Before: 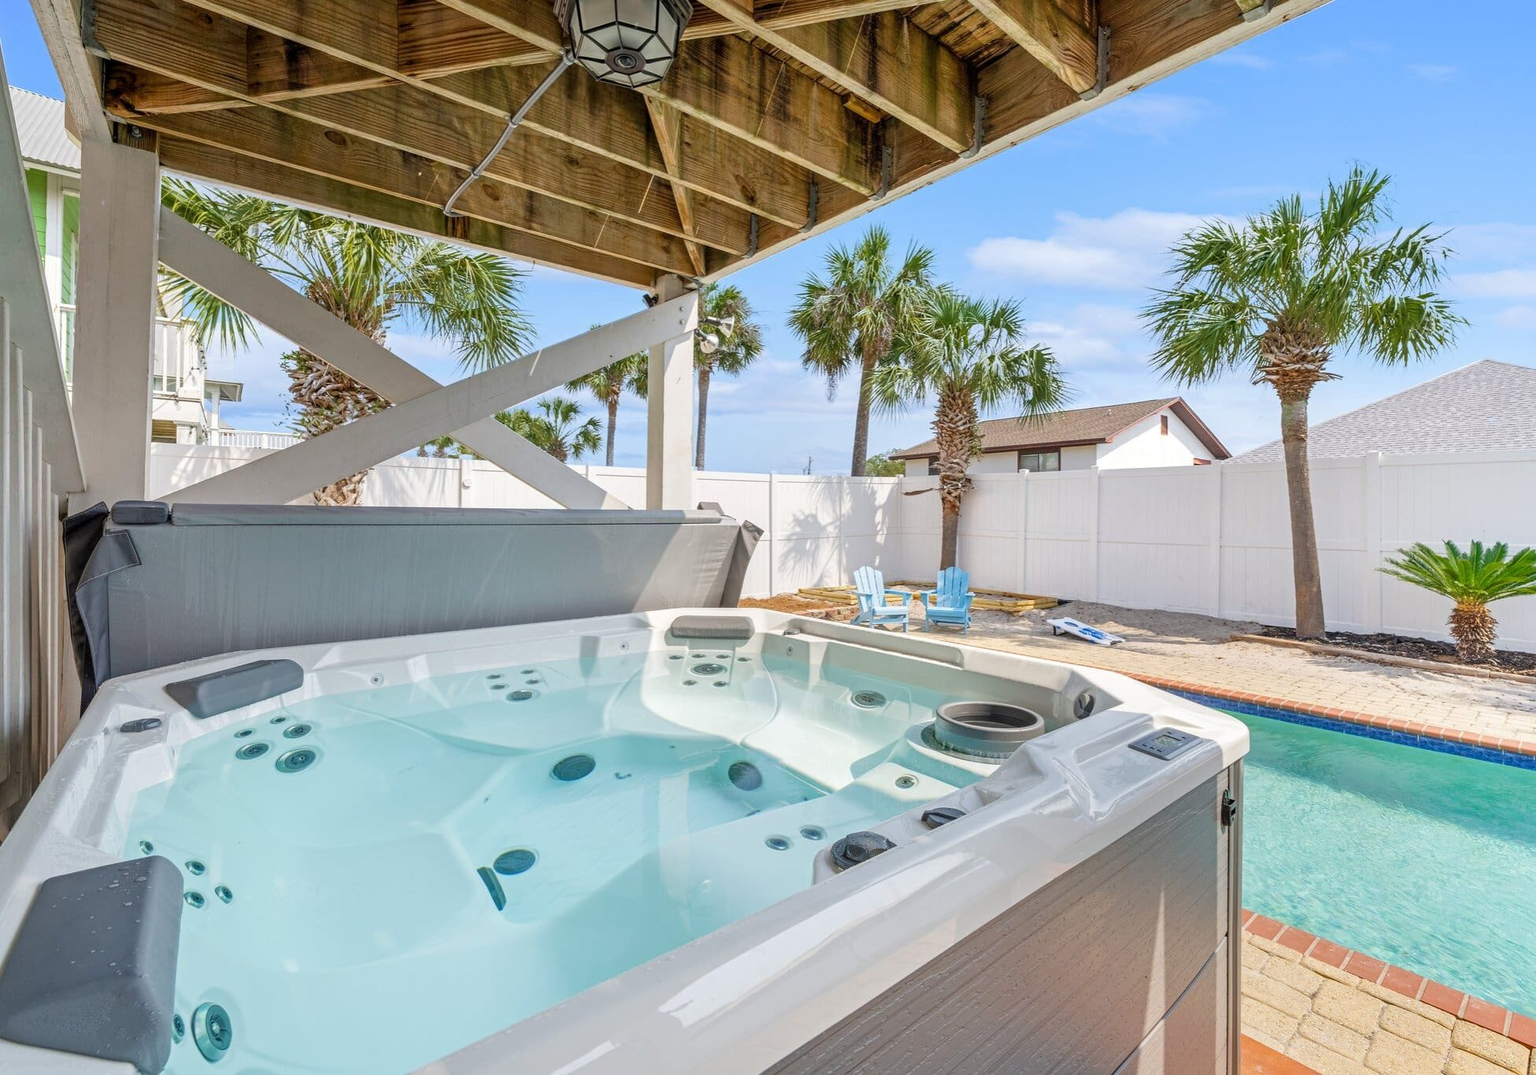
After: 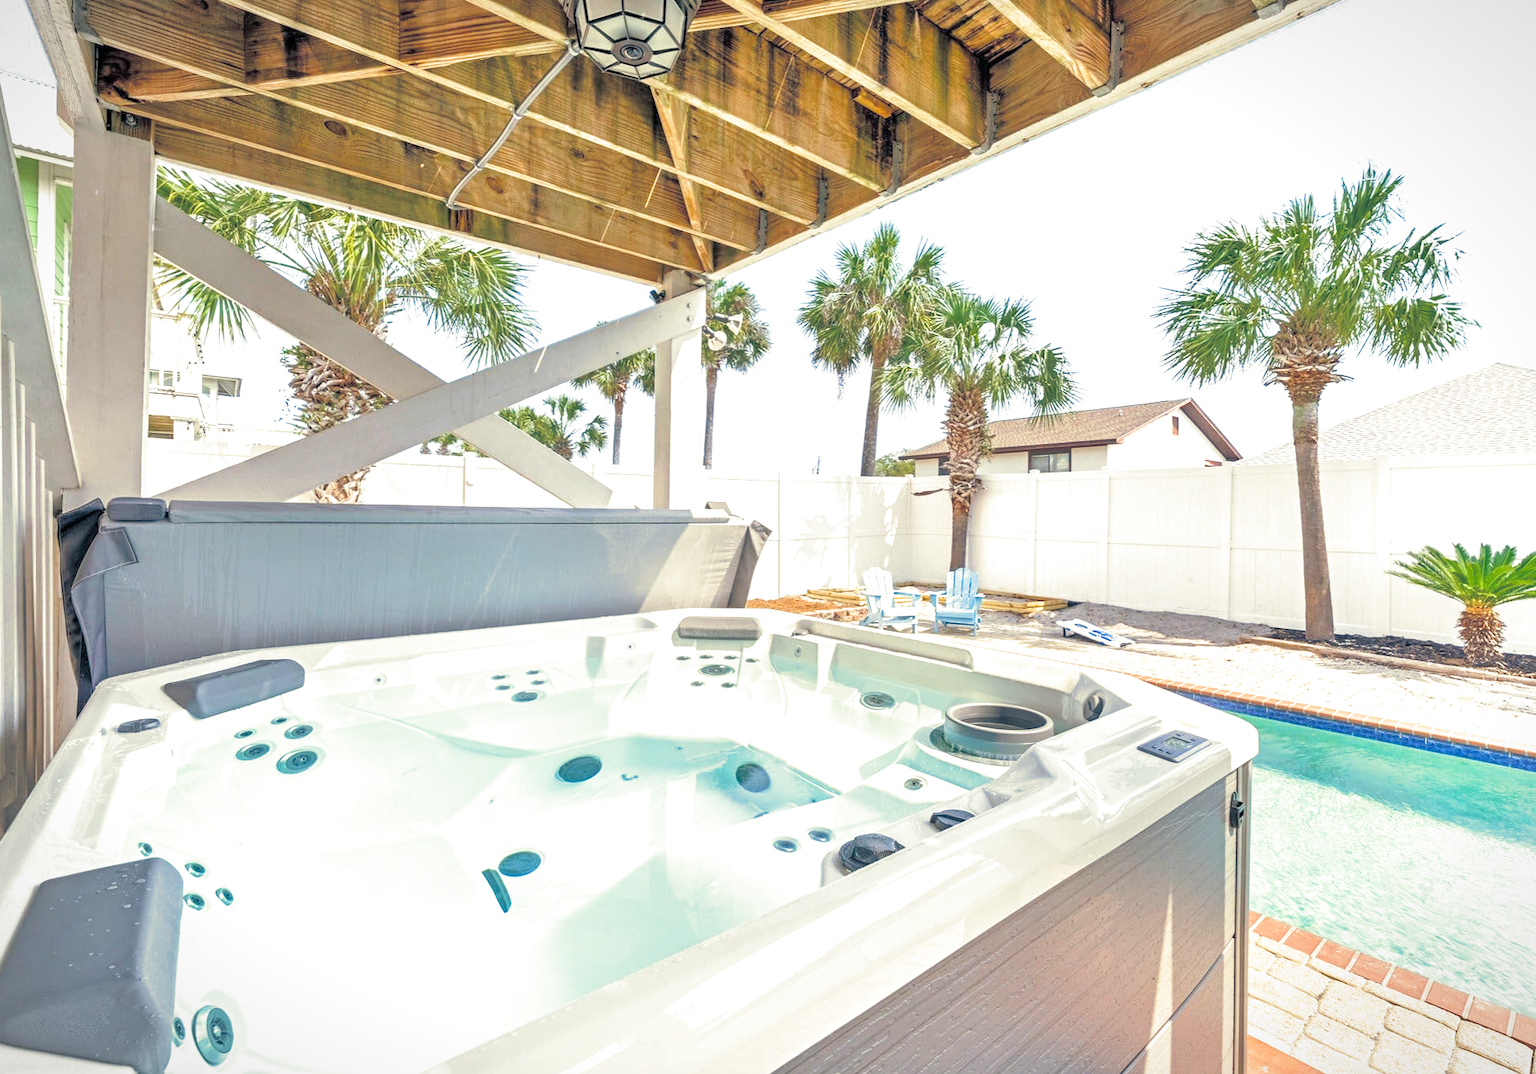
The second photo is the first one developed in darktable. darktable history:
vignetting: fall-off start 100%, brightness -0.282, width/height ratio 1.31
rotate and perspective: rotation 0.174°, lens shift (vertical) 0.013, lens shift (horizontal) 0.019, shear 0.001, automatic cropping original format, crop left 0.007, crop right 0.991, crop top 0.016, crop bottom 0.997
exposure: black level correction 0, exposure 0.7 EV, compensate exposure bias true, compensate highlight preservation false
split-toning: shadows › hue 216°, shadows › saturation 1, highlights › hue 57.6°, balance -33.4
tone equalizer: -7 EV 0.15 EV, -6 EV 0.6 EV, -5 EV 1.15 EV, -4 EV 1.33 EV, -3 EV 1.15 EV, -2 EV 0.6 EV, -1 EV 0.15 EV, mask exposure compensation -0.5 EV
